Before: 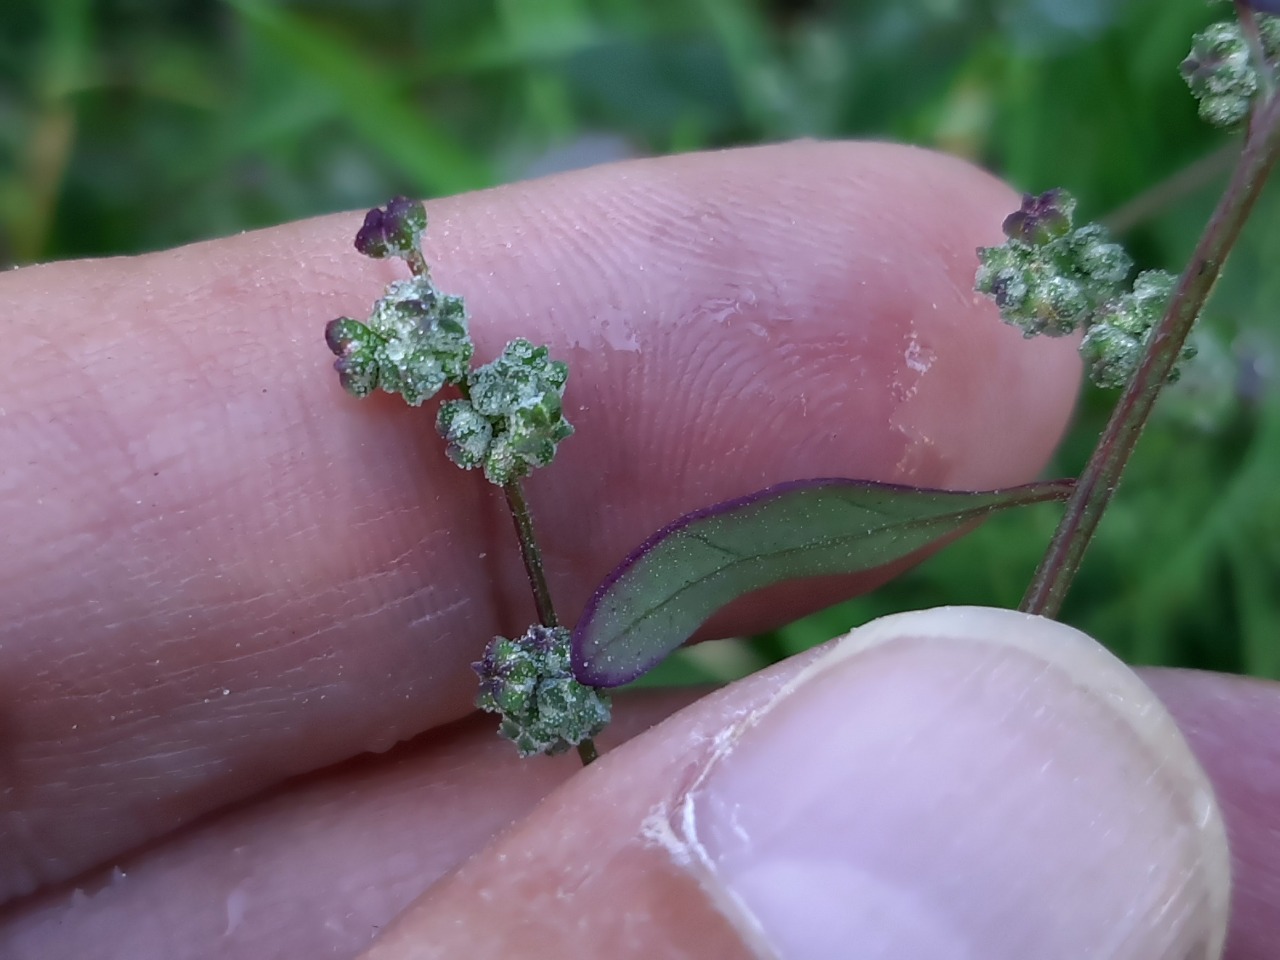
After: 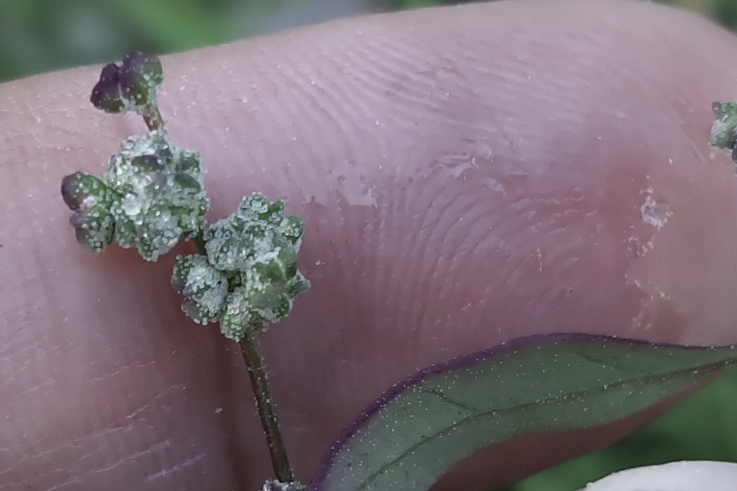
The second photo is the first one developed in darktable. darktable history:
contrast brightness saturation: contrast -0.062, saturation -0.406
crop: left 20.656%, top 15.127%, right 21.697%, bottom 33.696%
